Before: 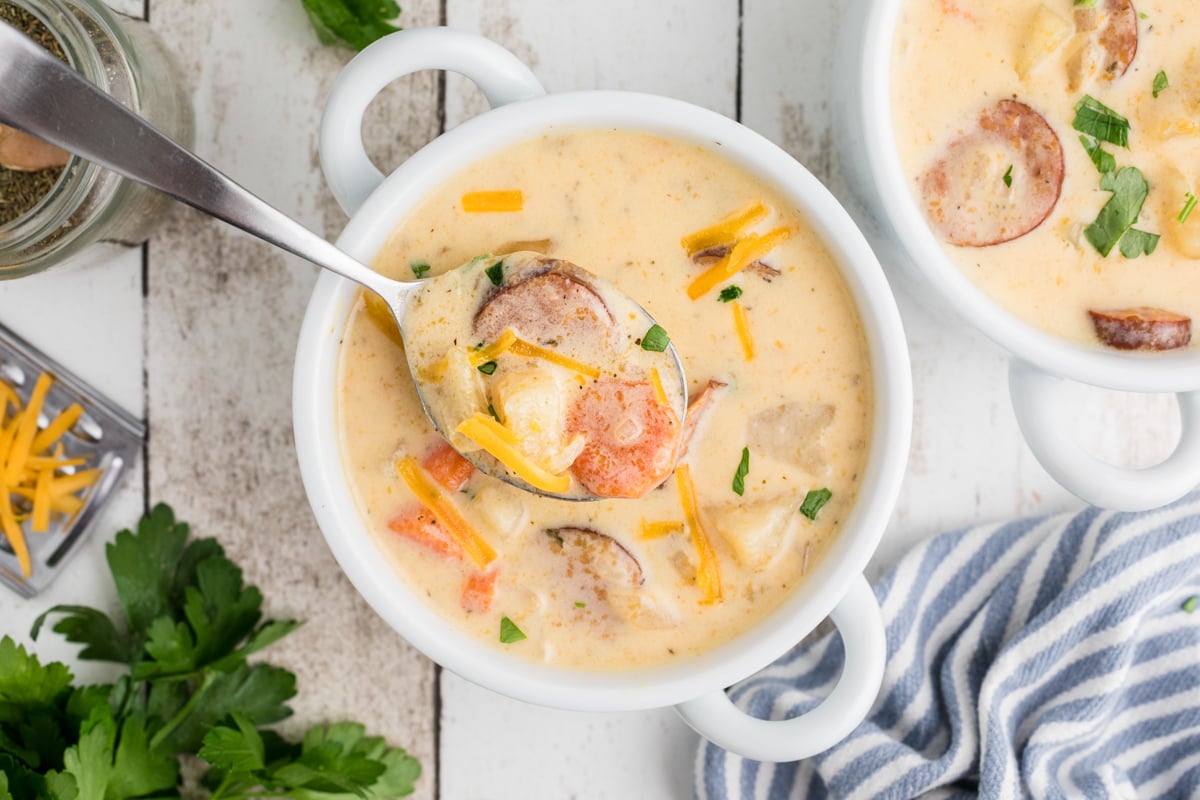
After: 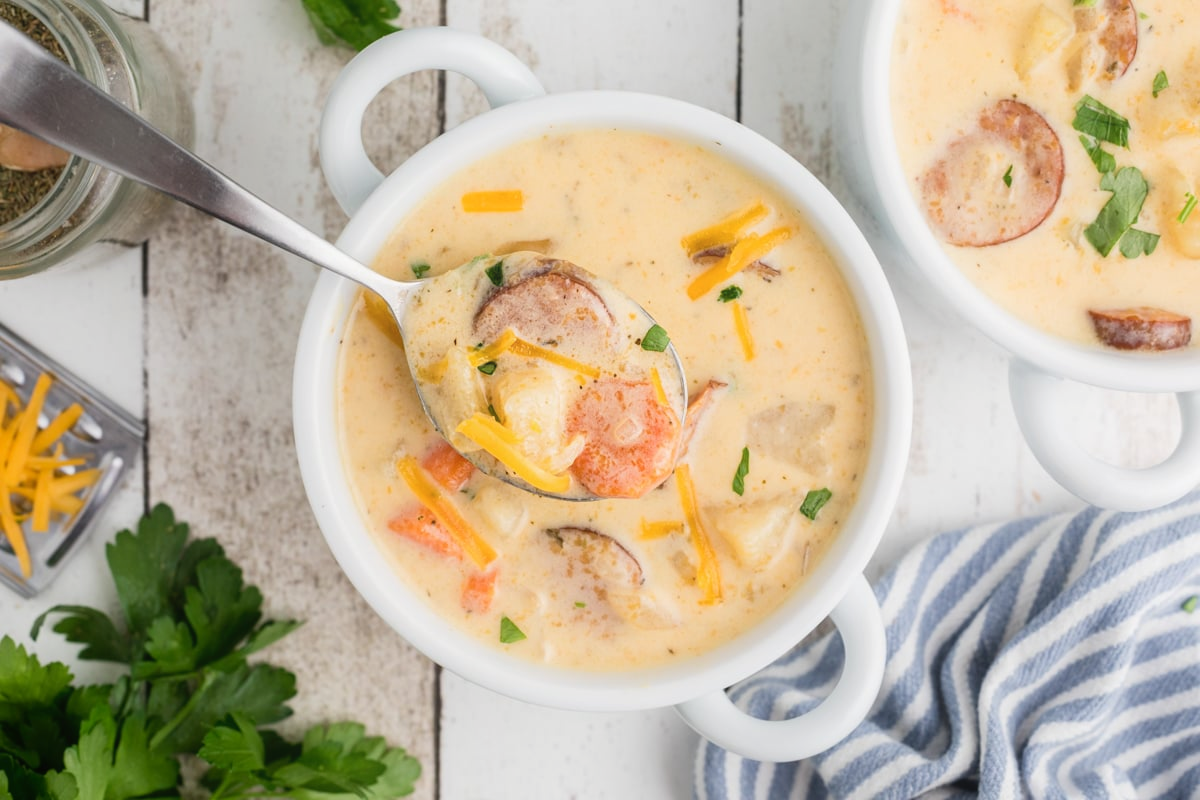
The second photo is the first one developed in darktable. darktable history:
exposure: black level correction 0.001, exposure 0.014 EV, compensate highlight preservation false
contrast equalizer: octaves 7, y [[0.6 ×6], [0.55 ×6], [0 ×6], [0 ×6], [0 ×6]], mix -0.3
